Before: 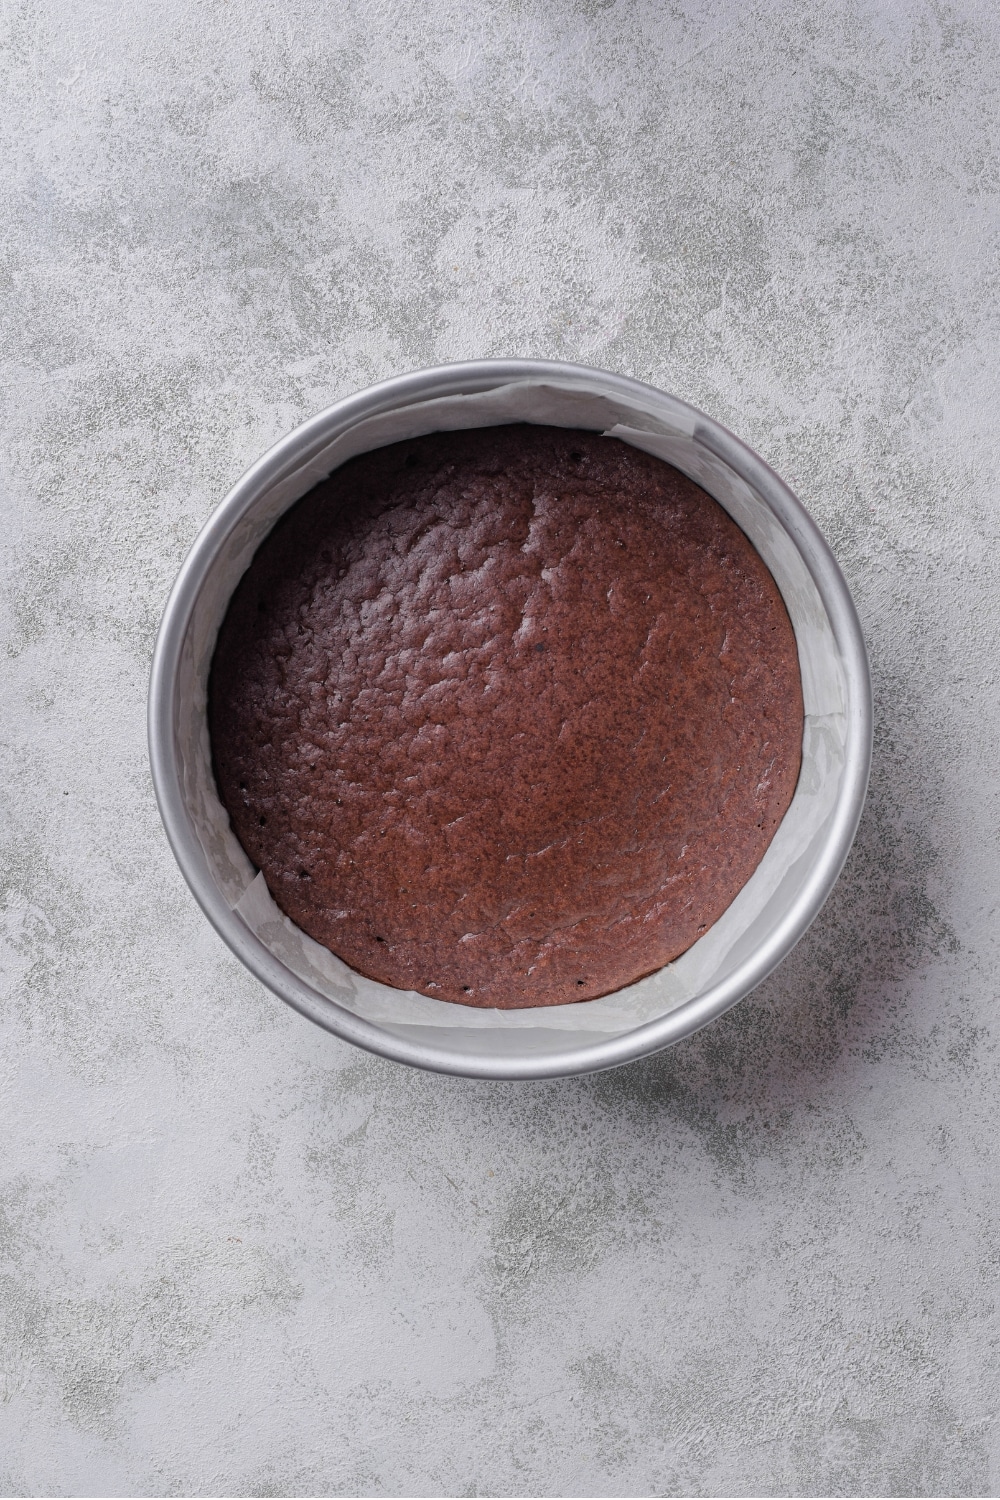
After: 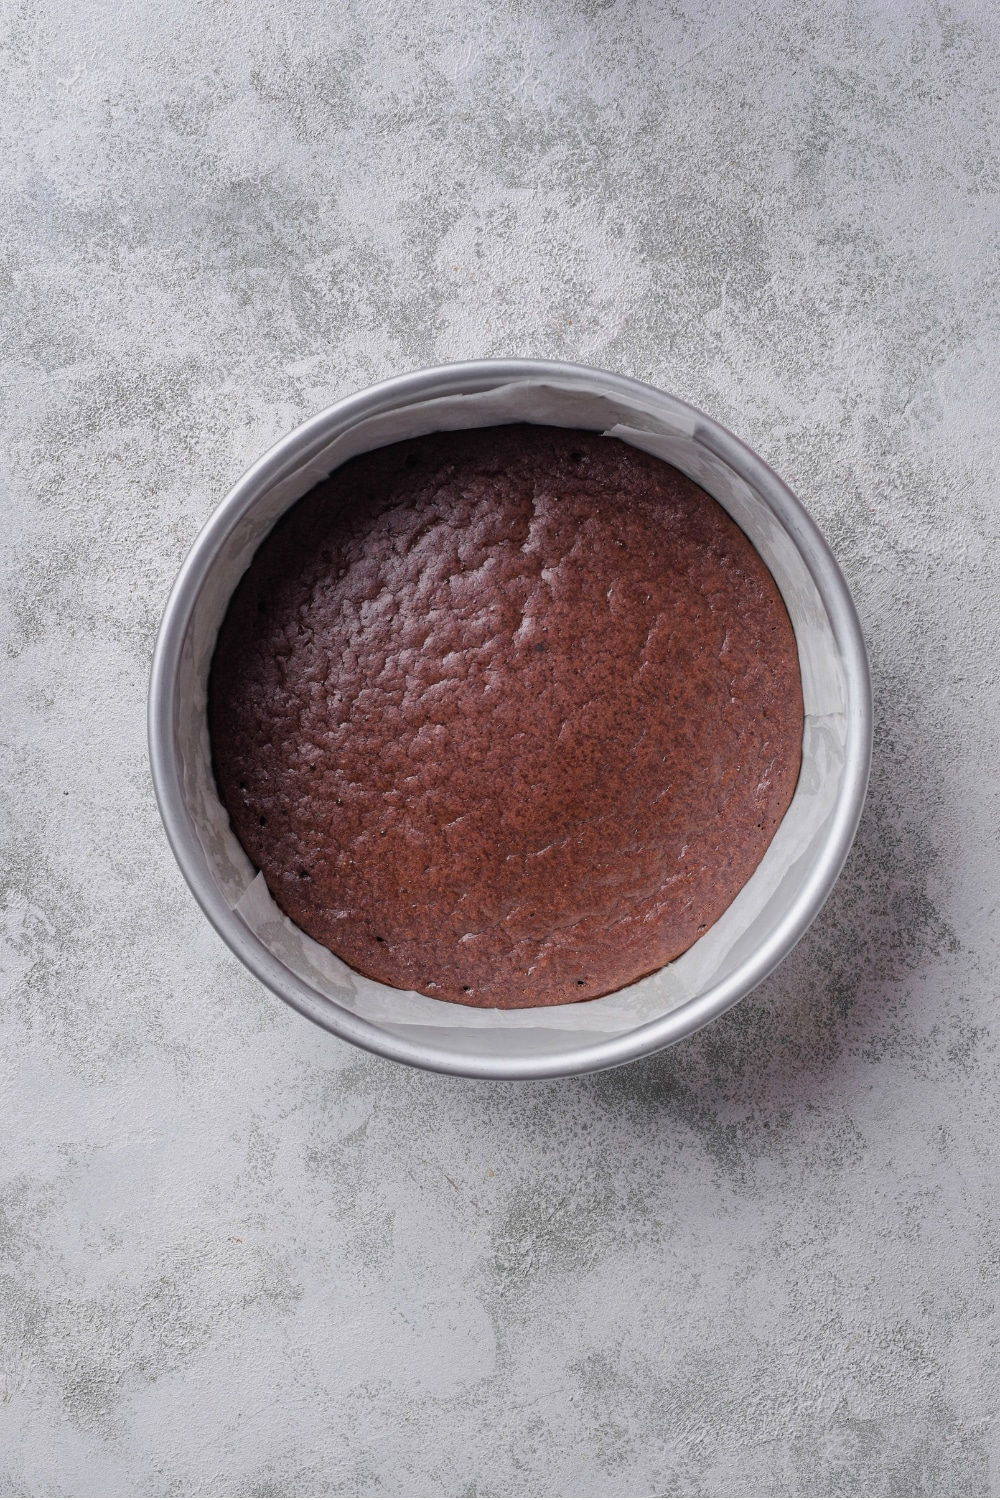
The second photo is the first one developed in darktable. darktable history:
shadows and highlights: shadows 37.56, highlights -27.42, highlights color adjustment 89.11%, soften with gaussian
contrast brightness saturation: contrast 0.043, saturation 0.071
